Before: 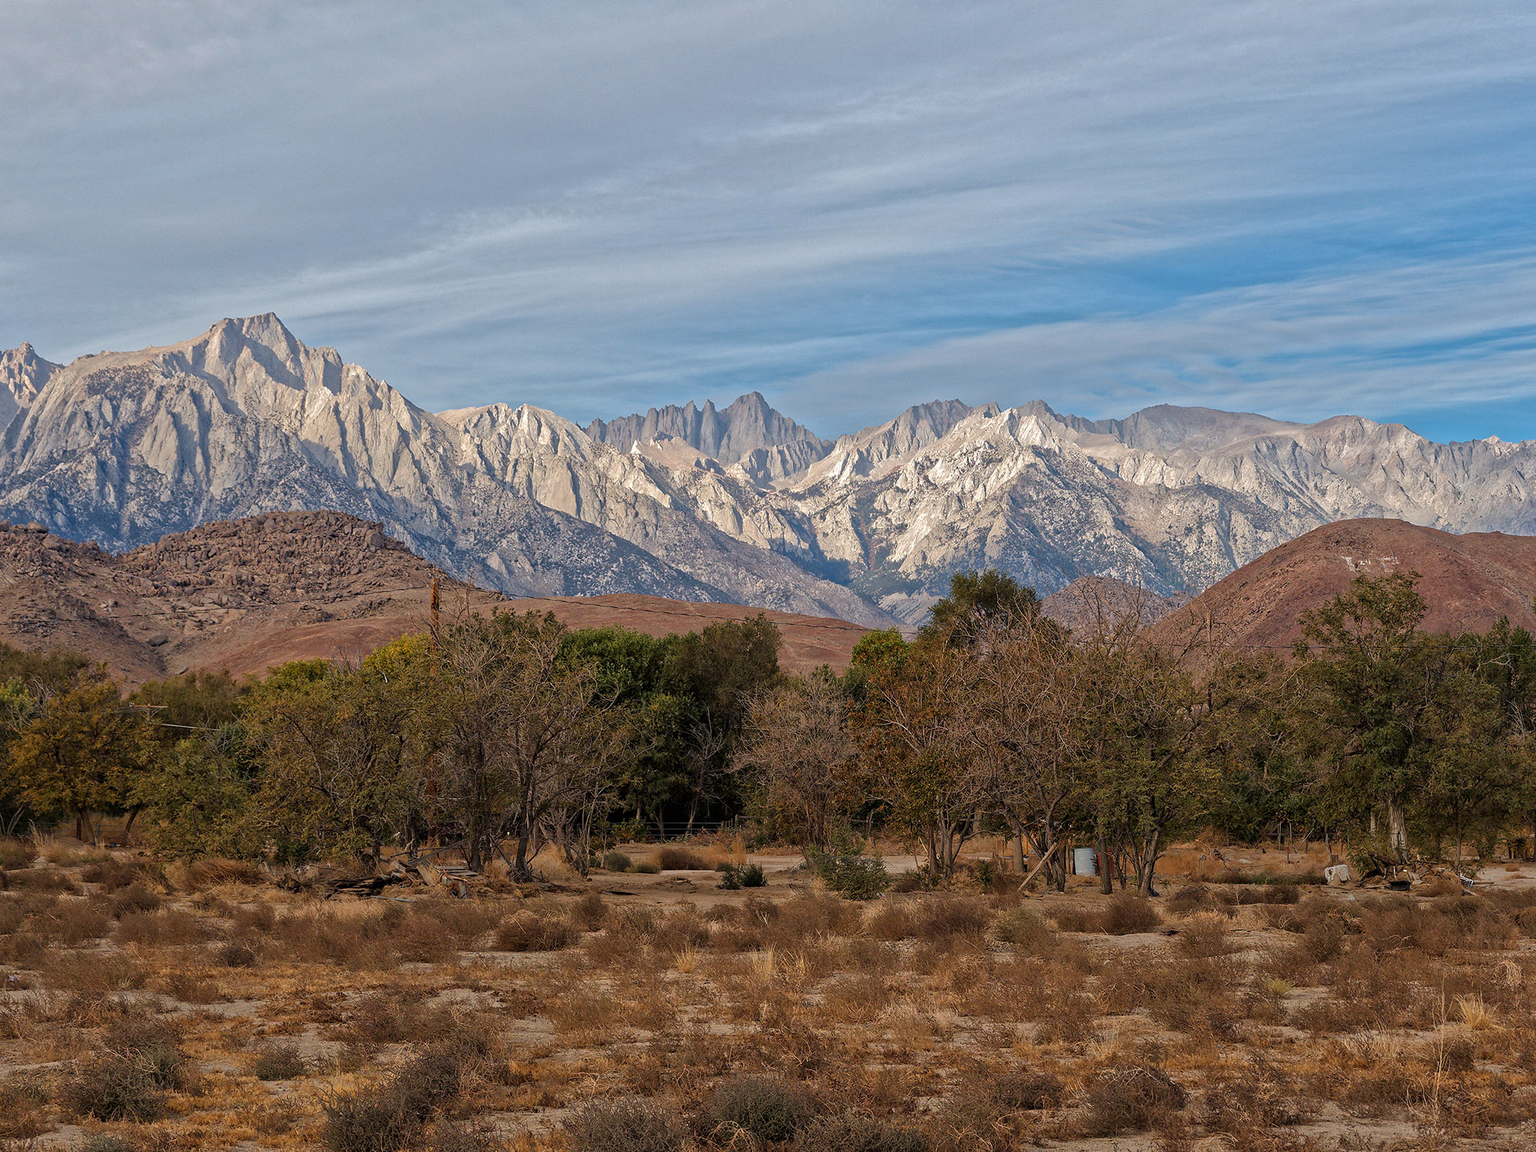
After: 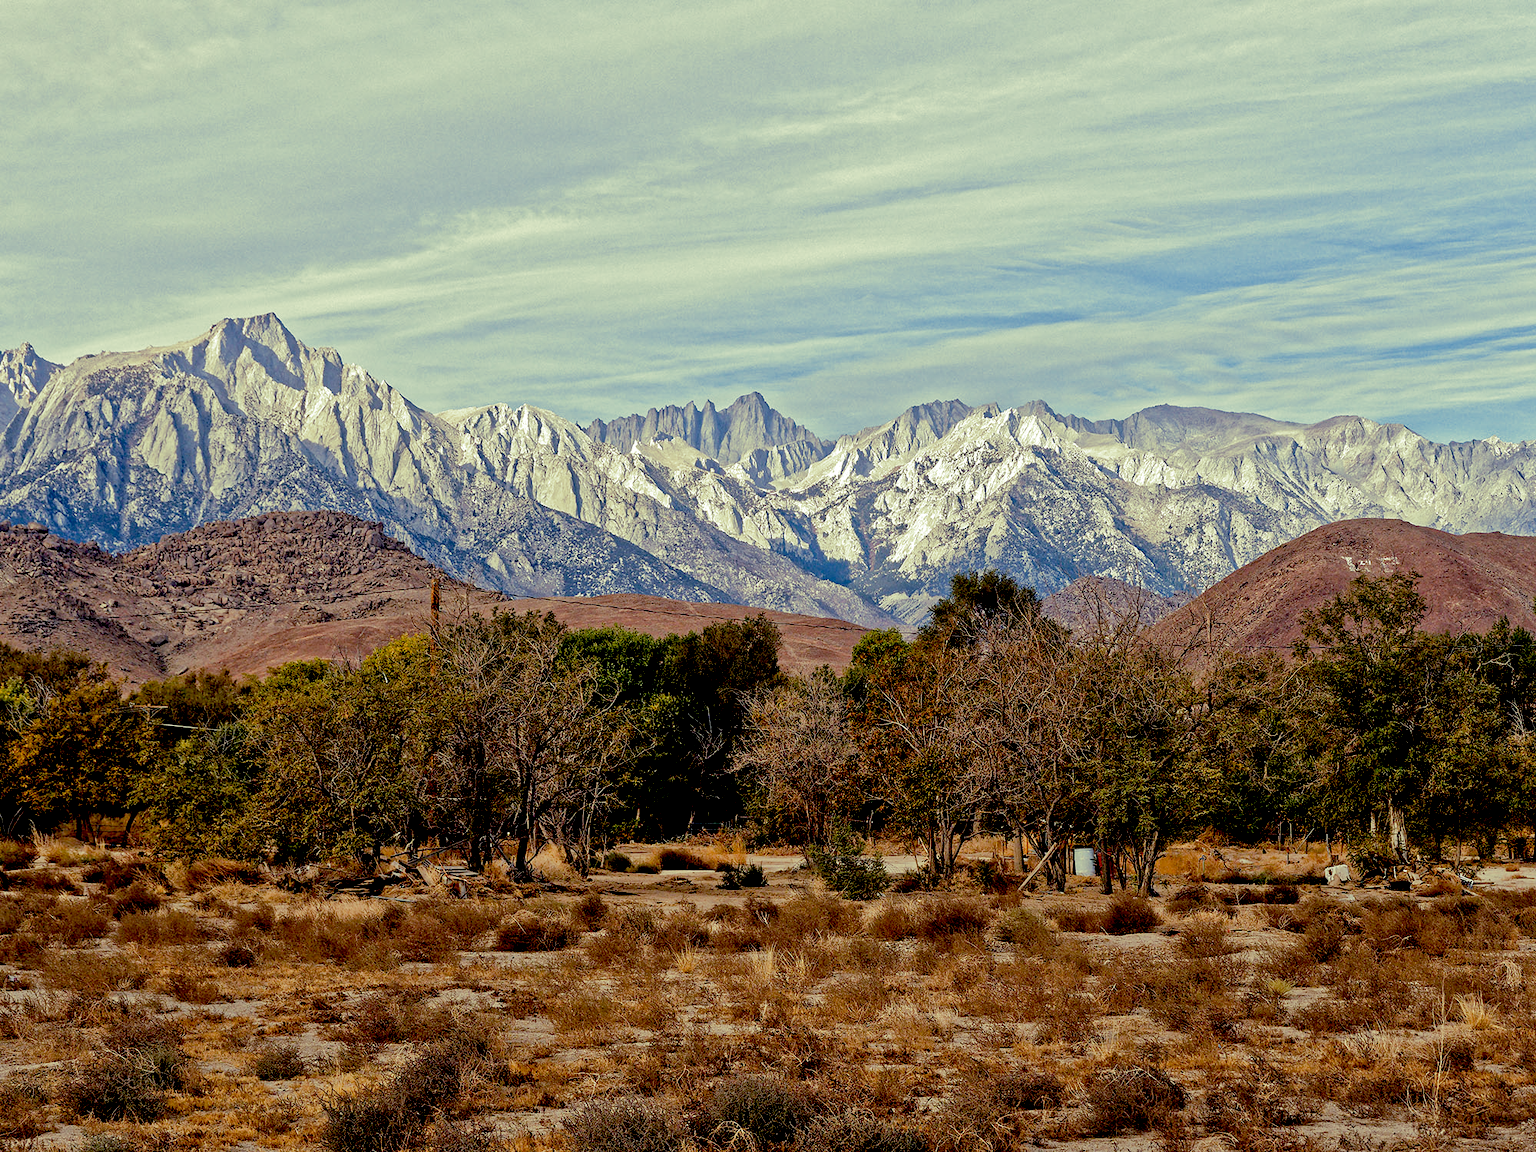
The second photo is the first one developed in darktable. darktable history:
white balance: red 0.967, blue 1.049
split-toning: shadows › hue 290.82°, shadows › saturation 0.34, highlights › saturation 0.38, balance 0, compress 50%
exposure: black level correction 0.031, exposure 0.304 EV, compensate highlight preservation false
shadows and highlights: shadows 37.27, highlights -28.18, soften with gaussian
